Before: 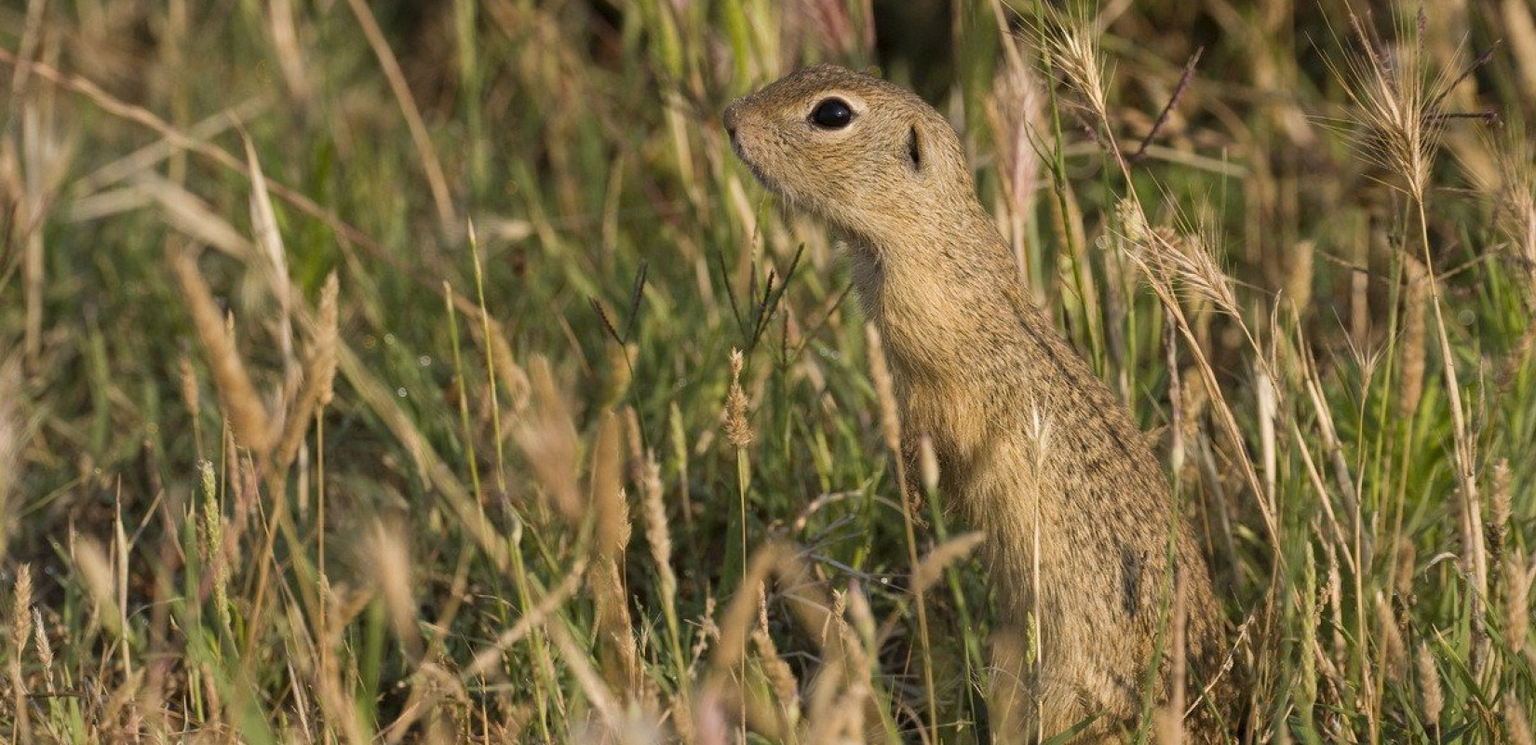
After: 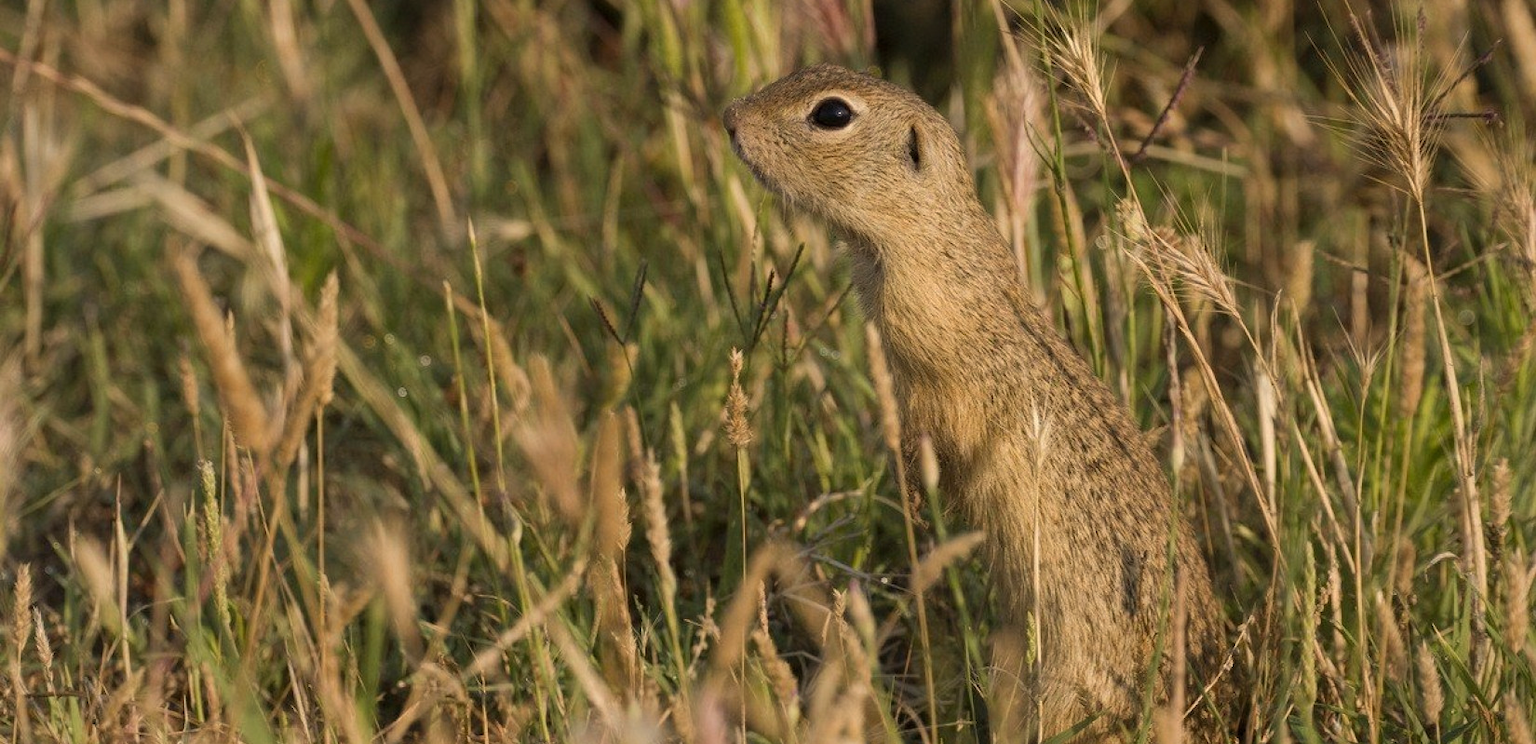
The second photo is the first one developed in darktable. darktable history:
exposure: exposure -0.151 EV, compensate highlight preservation false
white balance: red 1.045, blue 0.932
